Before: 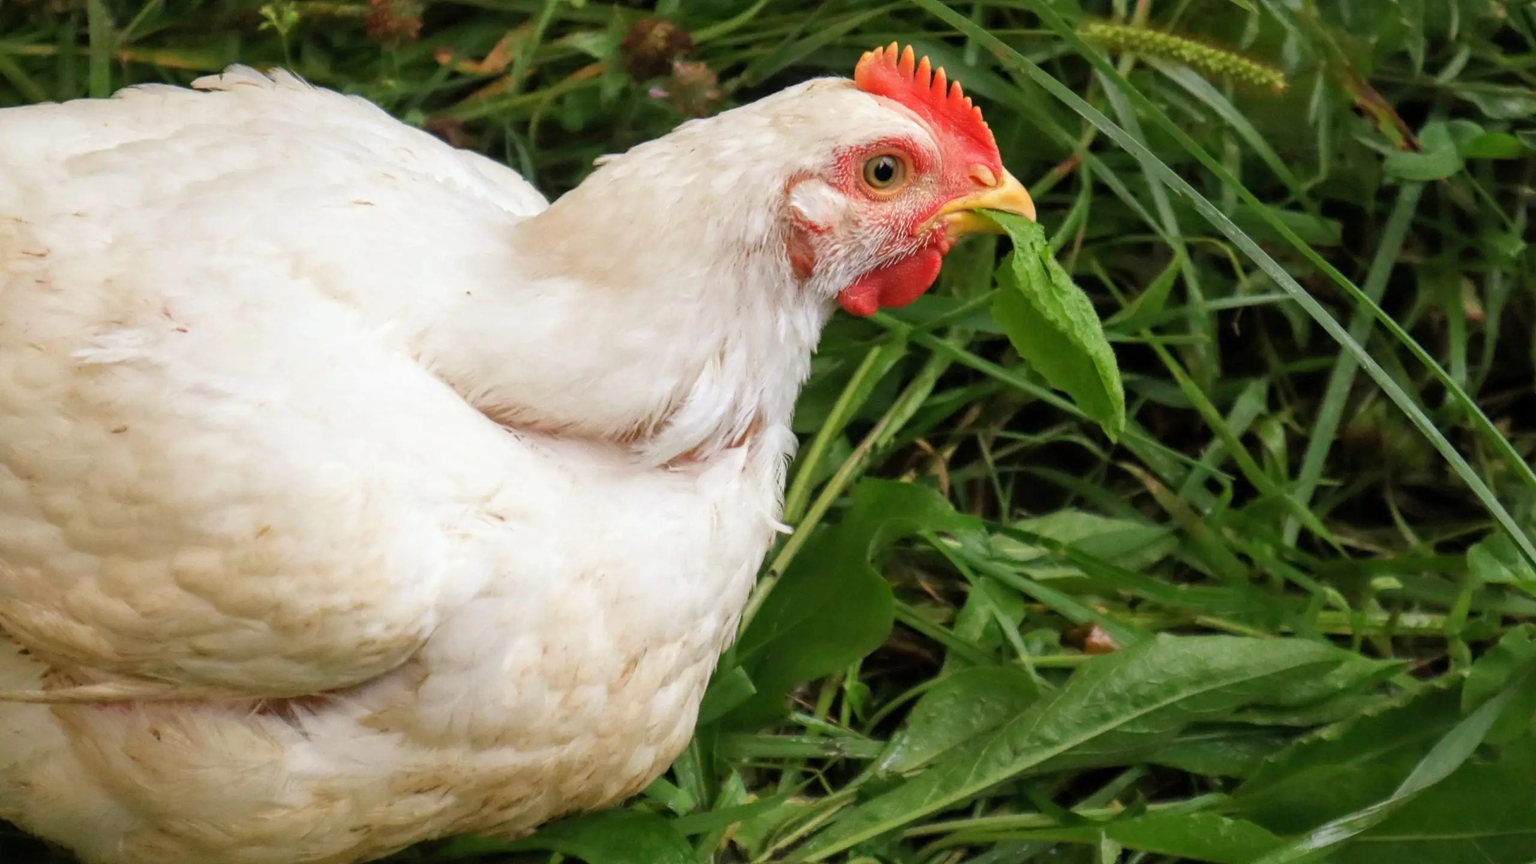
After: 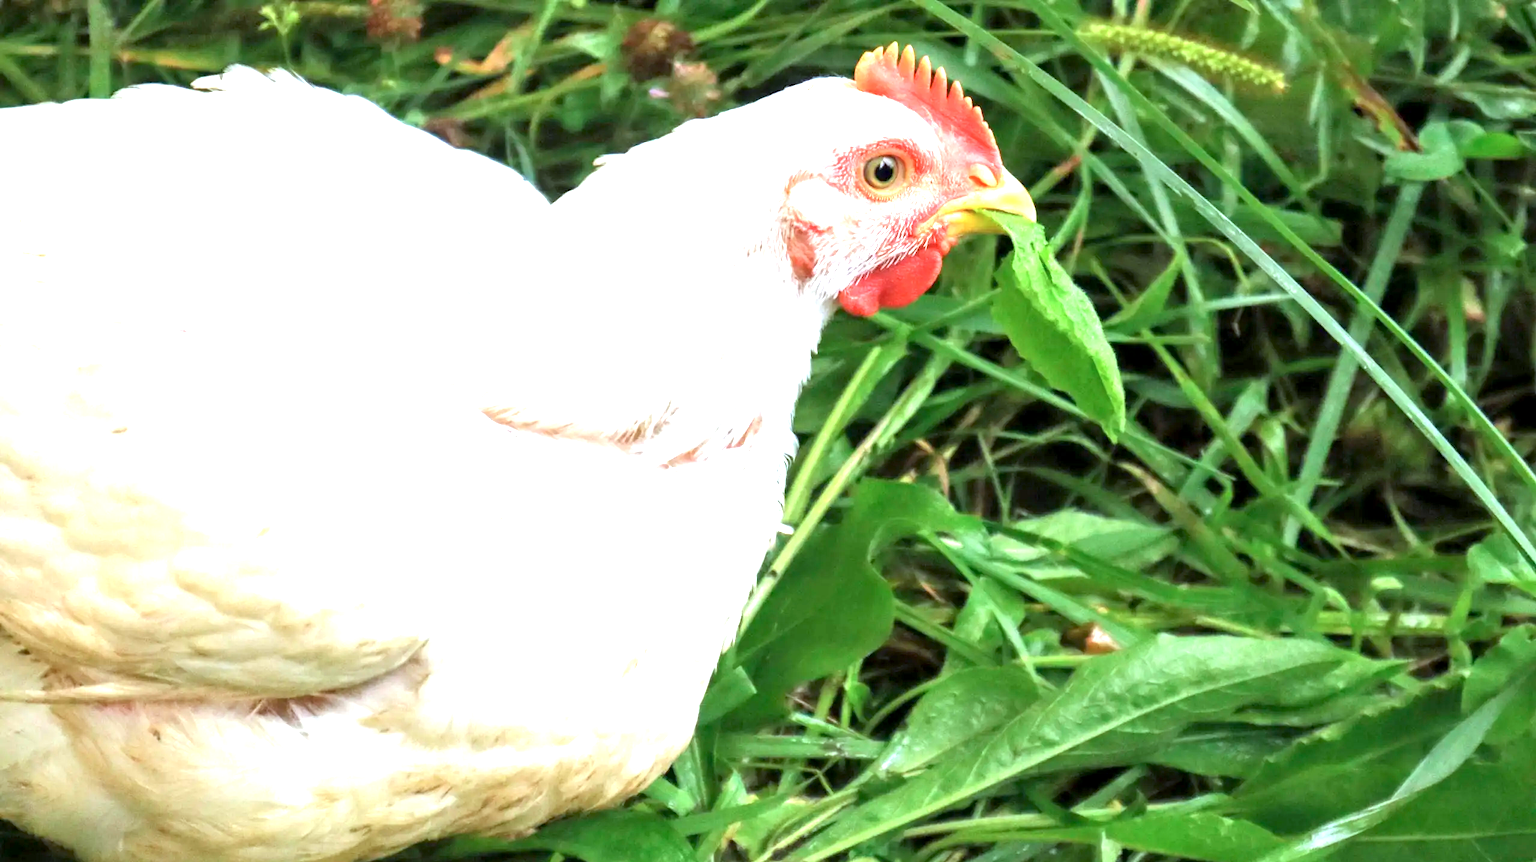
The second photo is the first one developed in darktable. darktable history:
crop: bottom 0.074%
exposure: black level correction 0.001, exposure 1.723 EV, compensate highlight preservation false
color calibration: illuminant F (fluorescent), F source F9 (Cool White Deluxe 4150 K) – high CRI, x 0.374, y 0.373, temperature 4153.35 K
